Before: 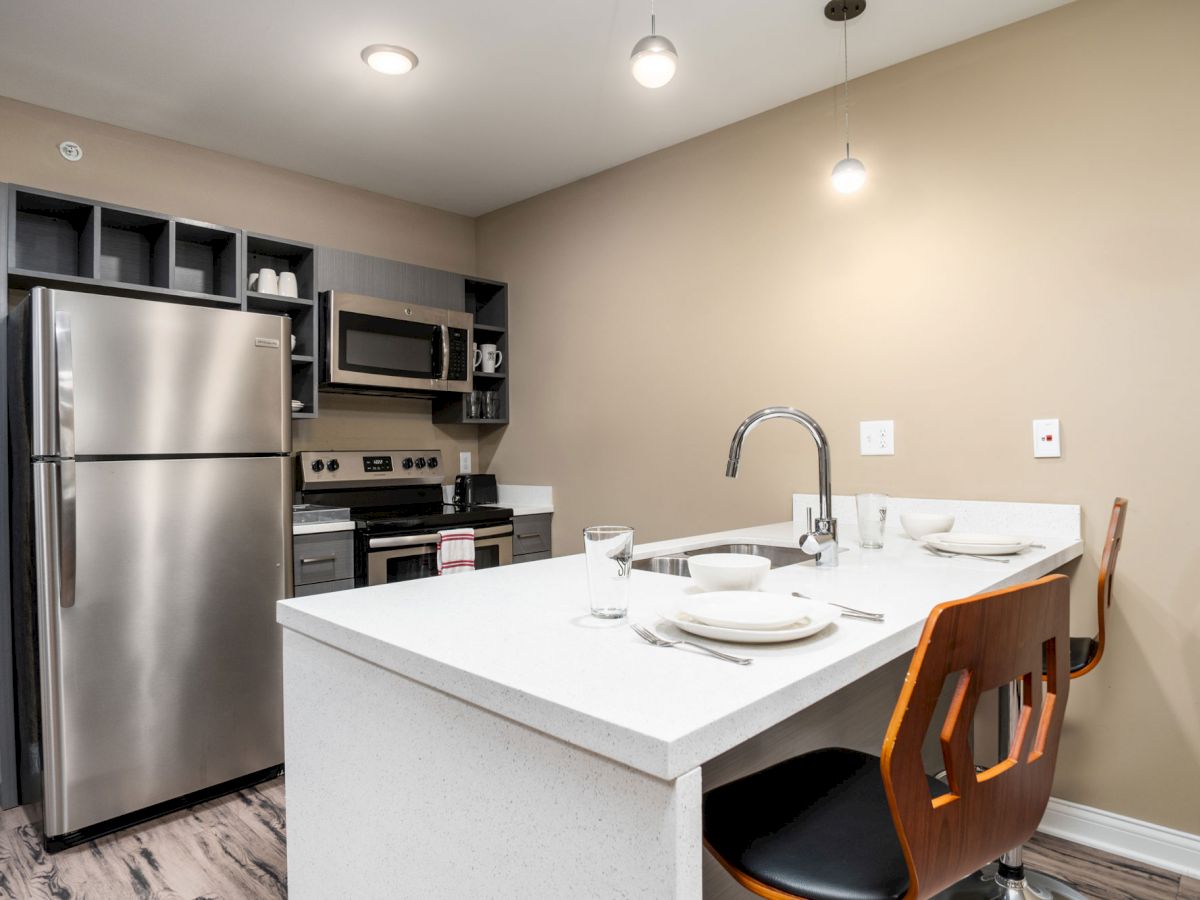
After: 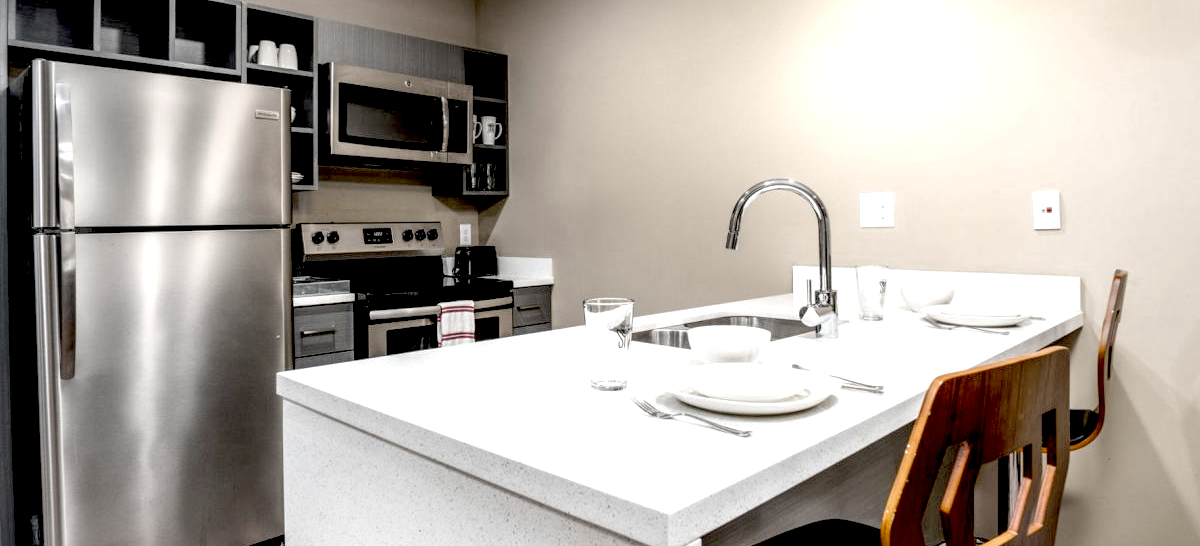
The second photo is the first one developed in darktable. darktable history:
exposure: black level correction 0.039, exposure 0.499 EV, compensate exposure bias true, compensate highlight preservation false
crop and rotate: top 25.359%, bottom 13.96%
local contrast: on, module defaults
color zones: curves: ch1 [(0, 0.292) (0.001, 0.292) (0.2, 0.264) (0.4, 0.248) (0.6, 0.248) (0.8, 0.264) (0.999, 0.292) (1, 0.292)]
